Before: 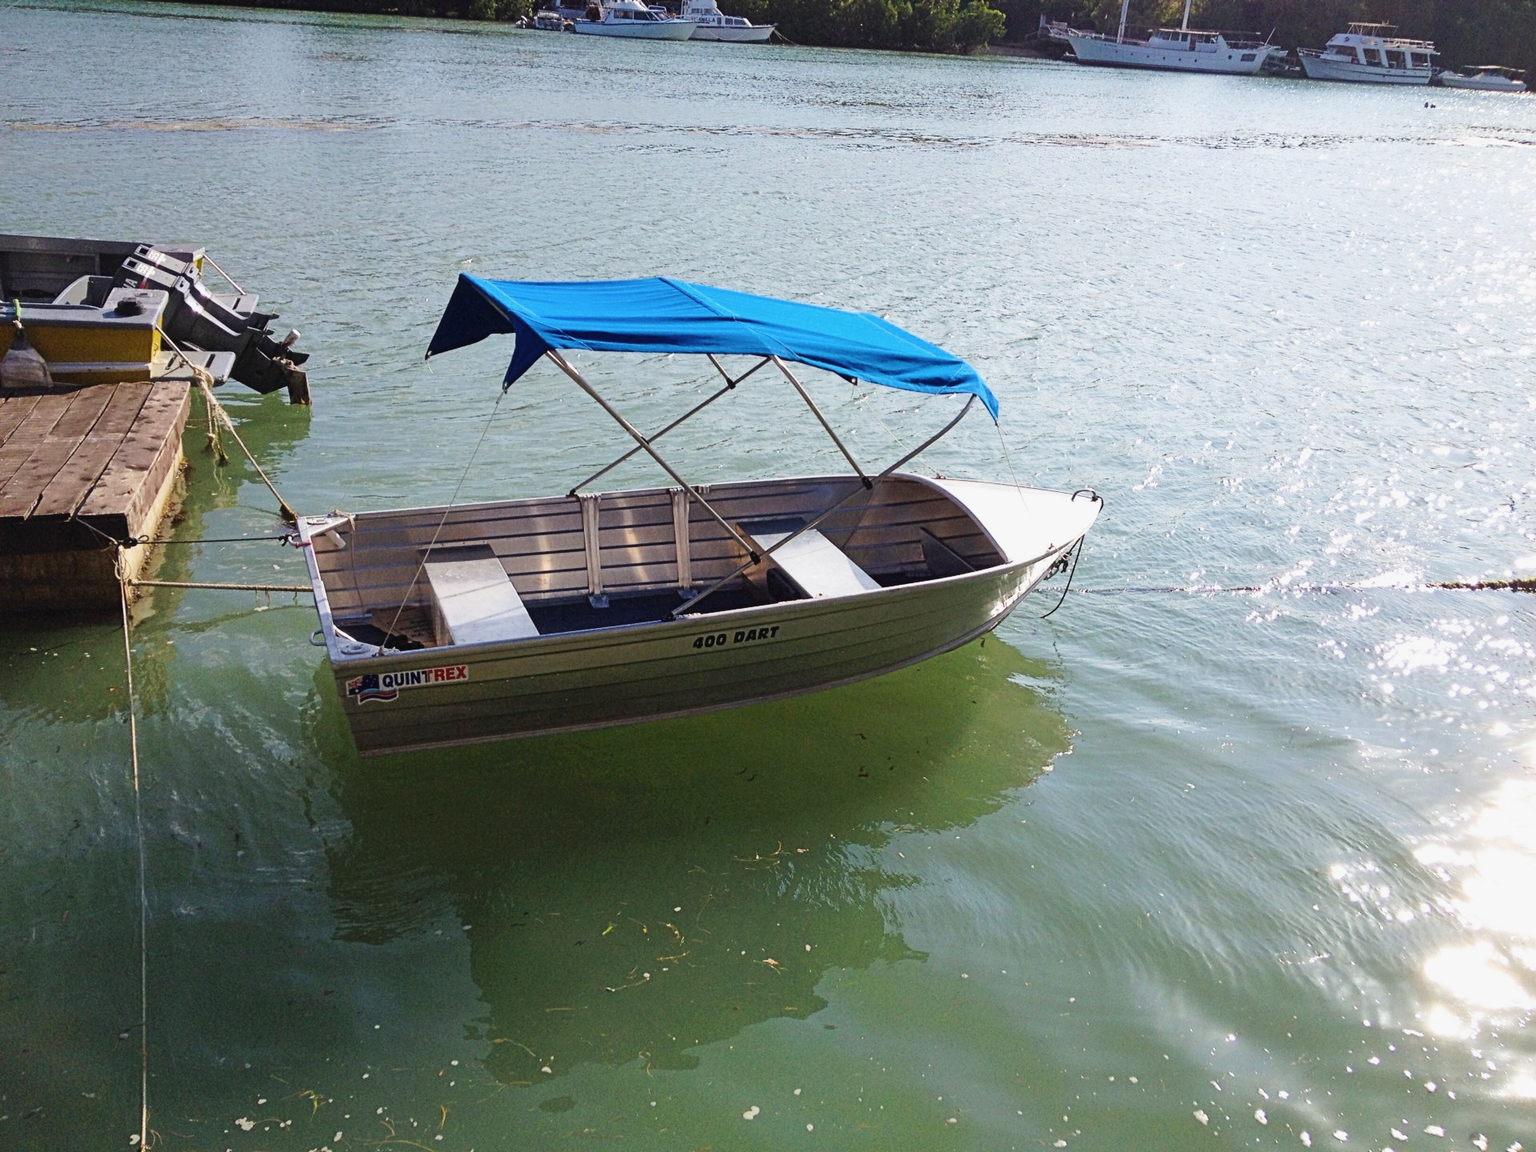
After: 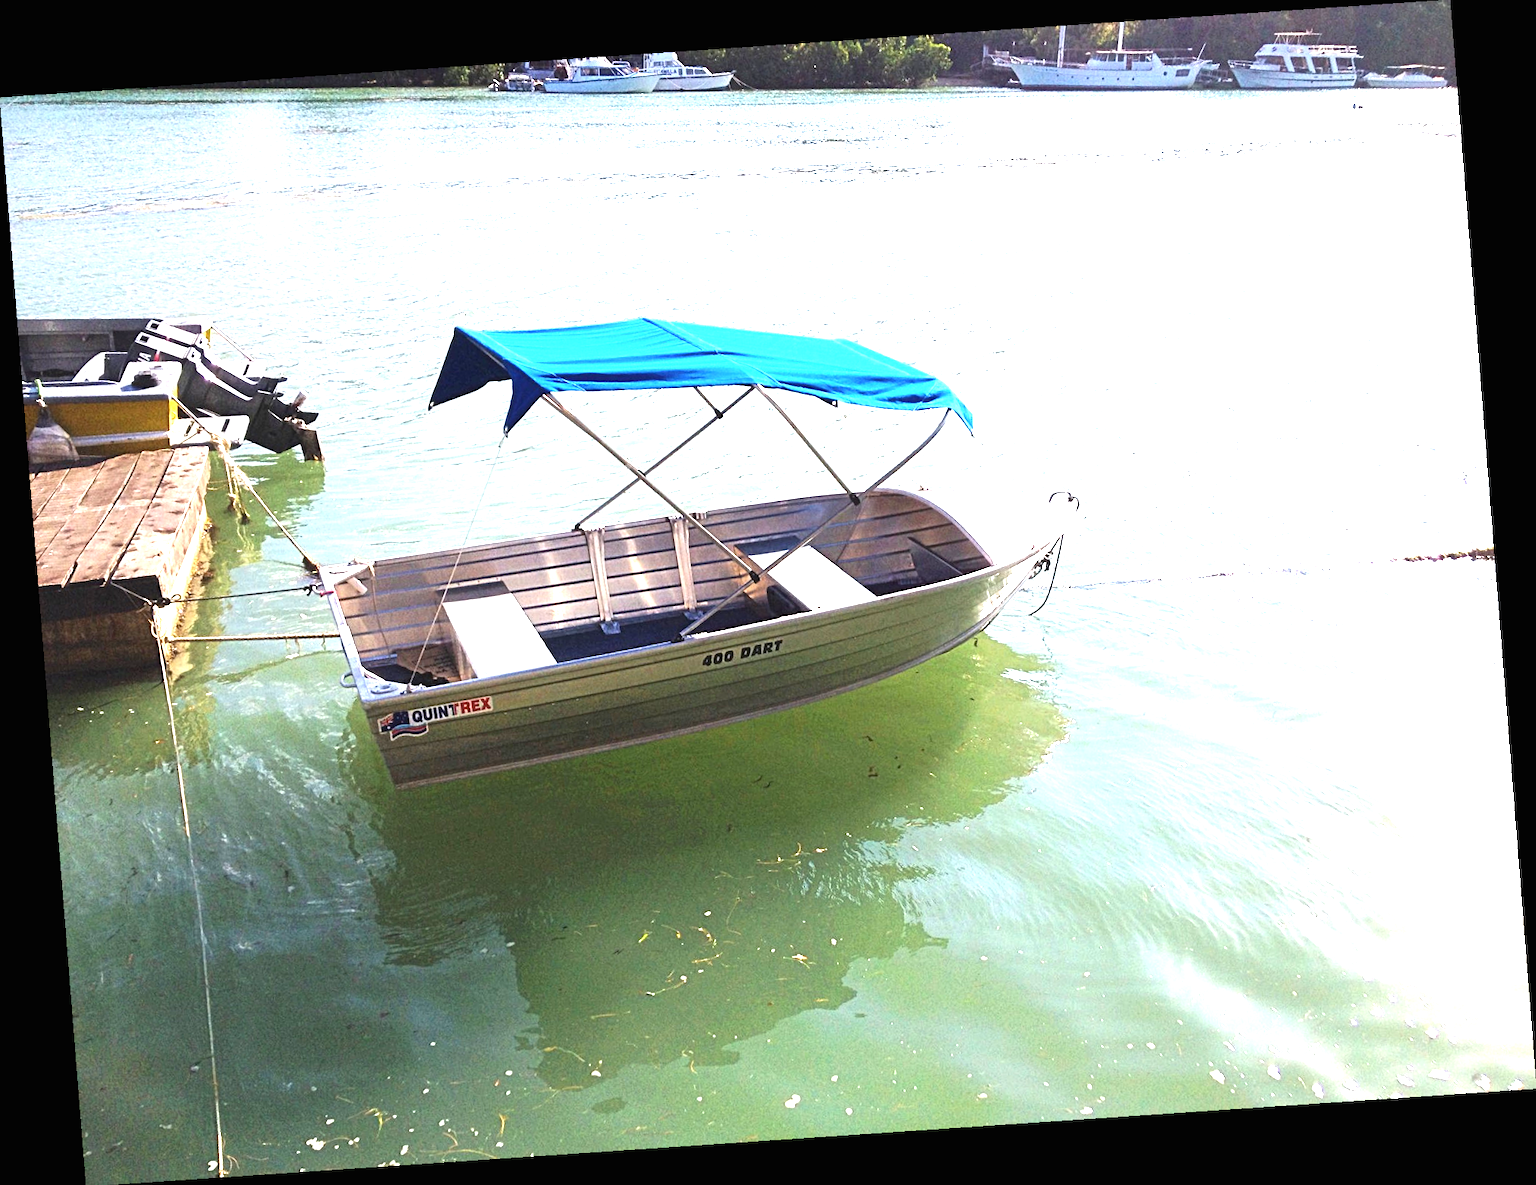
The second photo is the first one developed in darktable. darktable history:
exposure: black level correction 0, exposure 1.675 EV, compensate exposure bias true, compensate highlight preservation false
rotate and perspective: rotation -4.2°, shear 0.006, automatic cropping off
